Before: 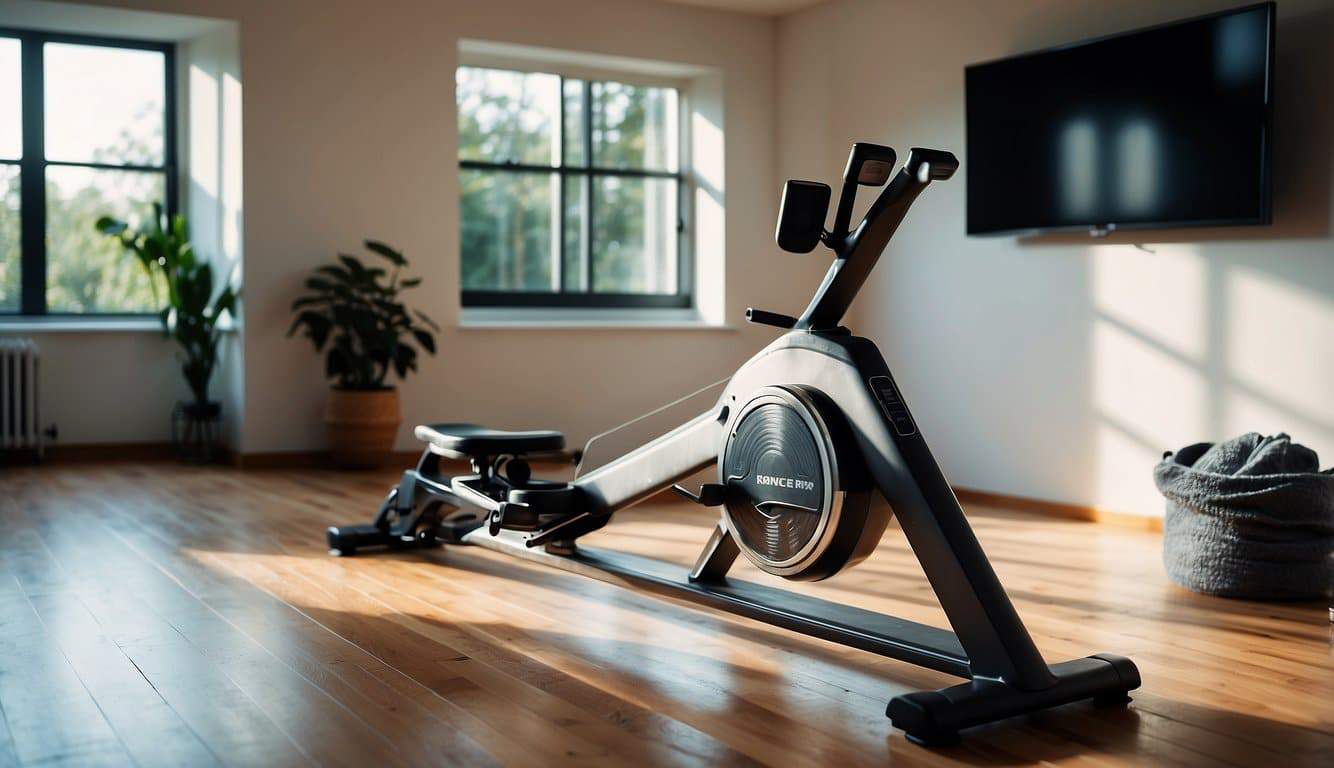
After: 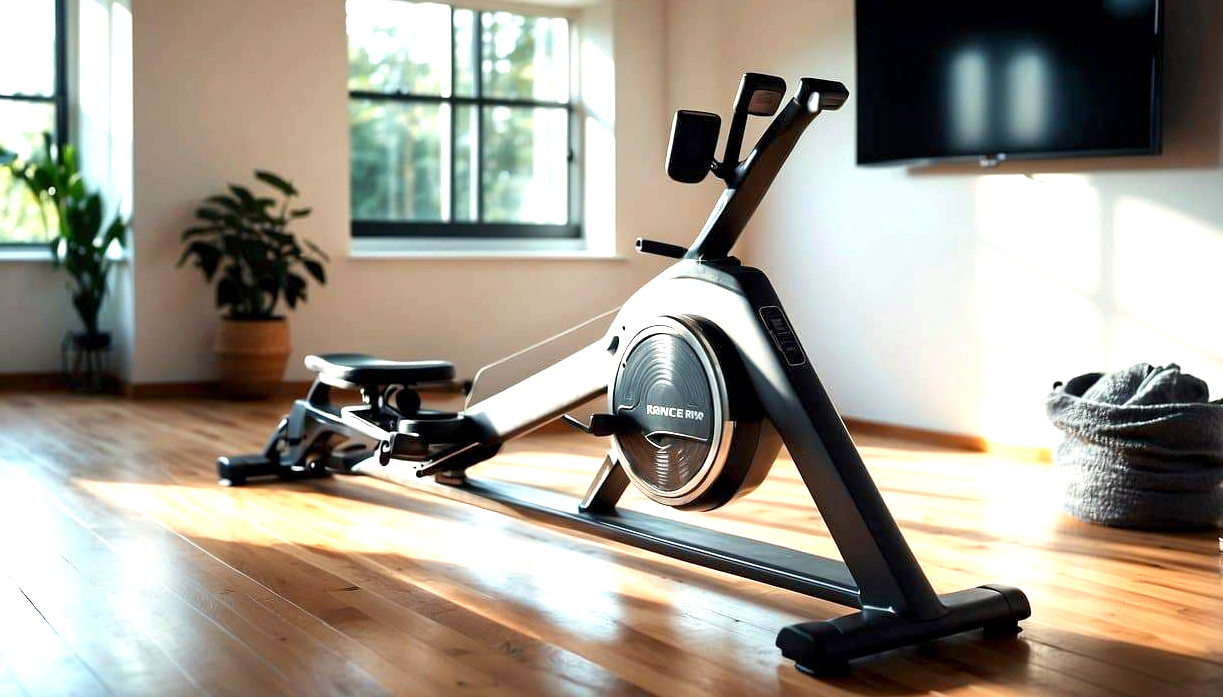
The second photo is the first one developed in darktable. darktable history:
crop and rotate: left 8.262%, top 9.226%
exposure: black level correction 0.001, exposure 1 EV, compensate highlight preservation false
